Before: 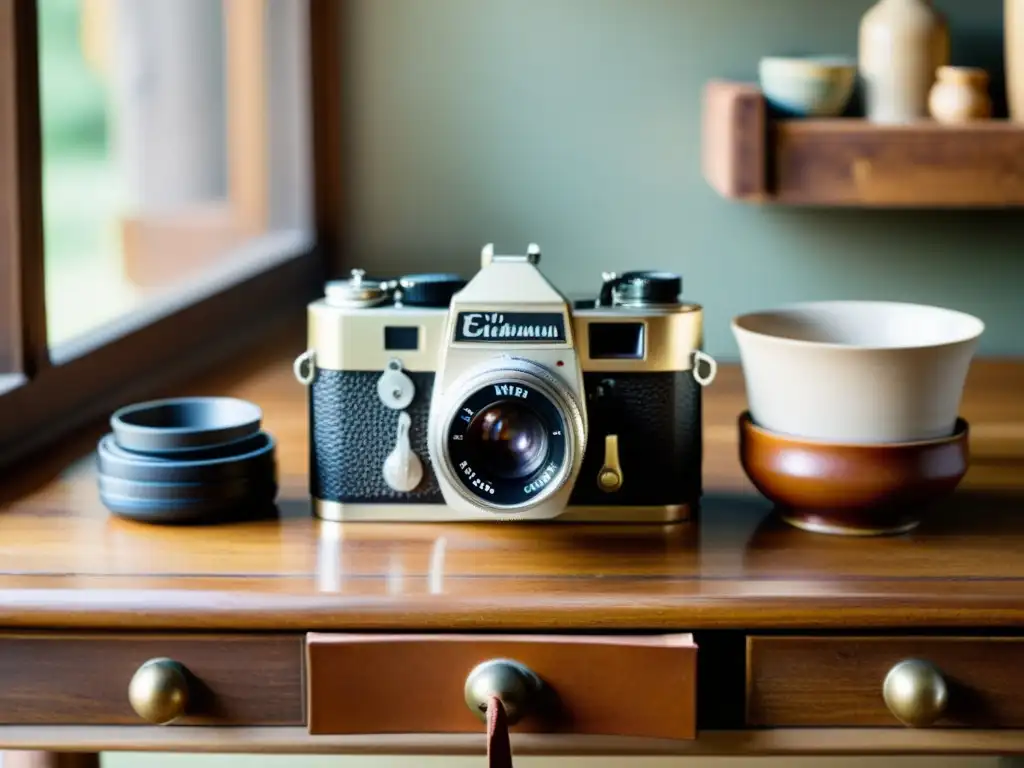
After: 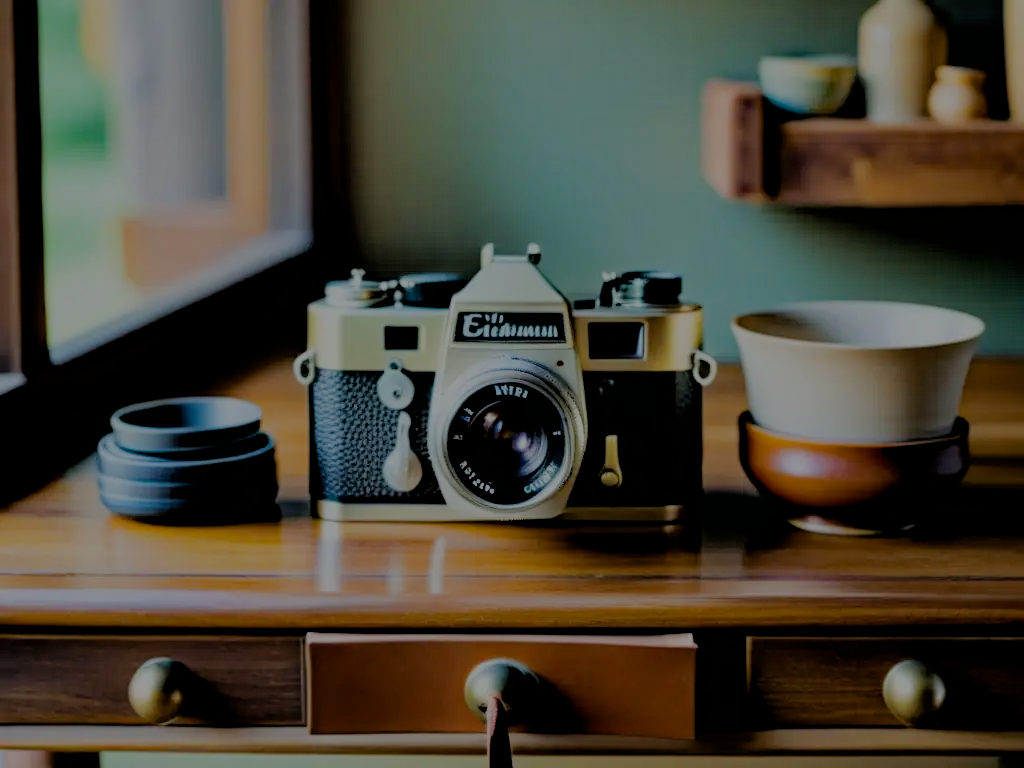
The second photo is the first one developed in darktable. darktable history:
haze removal: strength 0.53, distance 0.925, compatibility mode true, adaptive false
filmic rgb: black relative exposure -4.42 EV, white relative exposure 6.58 EV, hardness 1.85, contrast 0.5
exposure: exposure -1 EV, compensate highlight preservation false
white balance: red 0.978, blue 0.999
